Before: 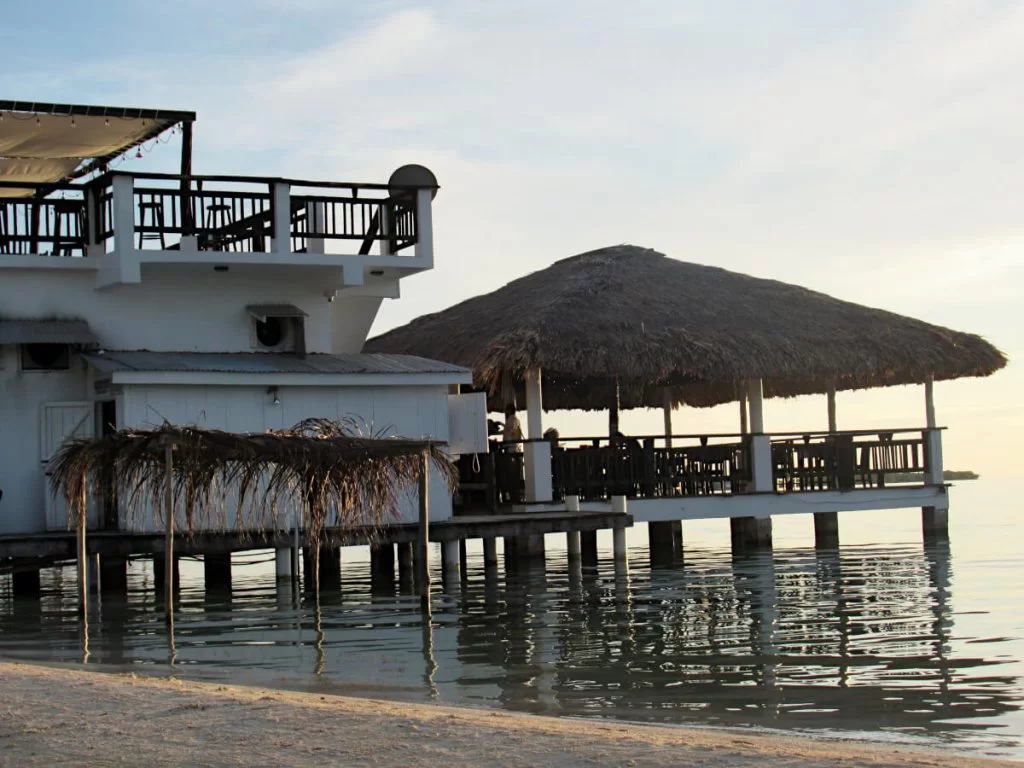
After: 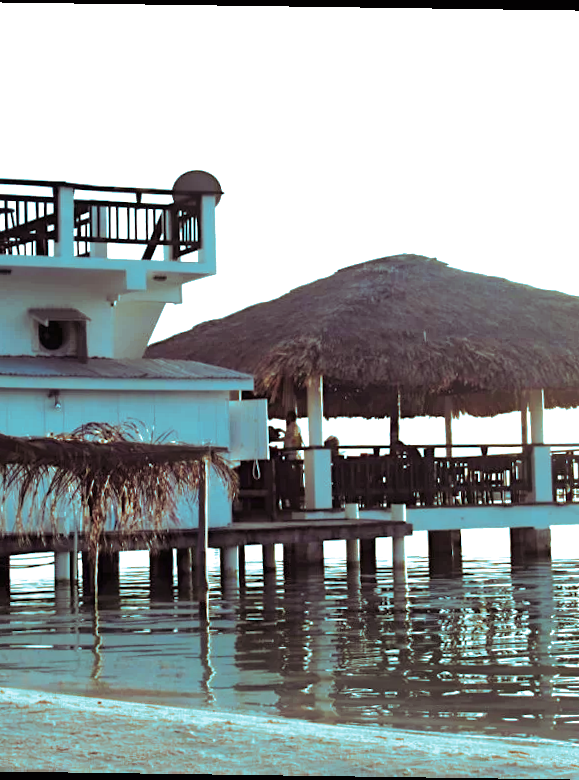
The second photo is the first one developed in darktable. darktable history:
rotate and perspective: rotation 0.8°, automatic cropping off
crop: left 21.674%, right 22.086%
color correction: highlights a* -6.69, highlights b* 0.49
velvia: on, module defaults
exposure: black level correction 0, exposure 1.2 EV, compensate highlight preservation false
split-toning: shadows › hue 327.6°, highlights › hue 198°, highlights › saturation 0.55, balance -21.25, compress 0%
